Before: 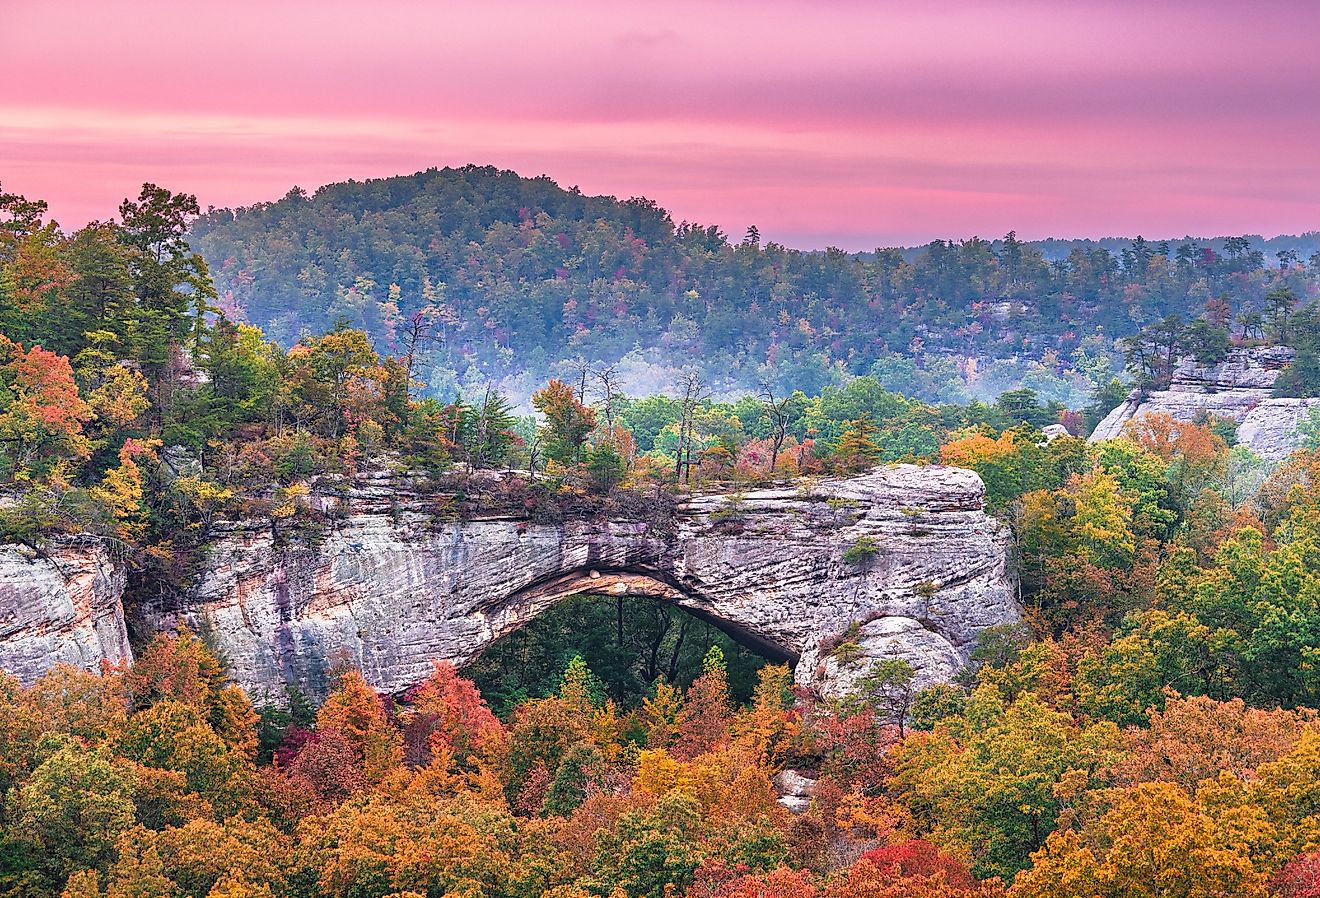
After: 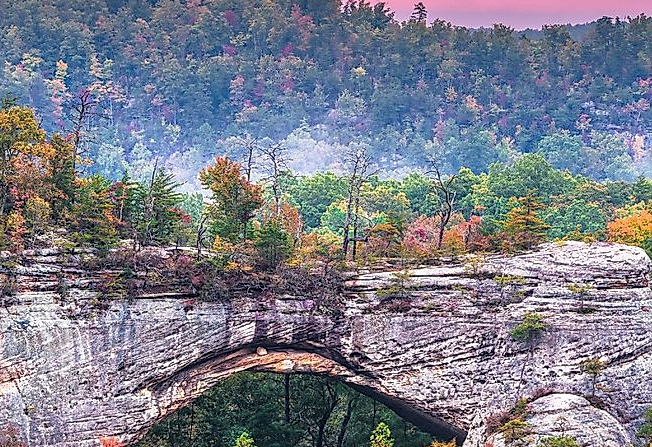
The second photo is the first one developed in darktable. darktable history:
sharpen: amount 0.21
crop: left 25.251%, top 24.933%, right 25.347%, bottom 25.227%
local contrast: on, module defaults
